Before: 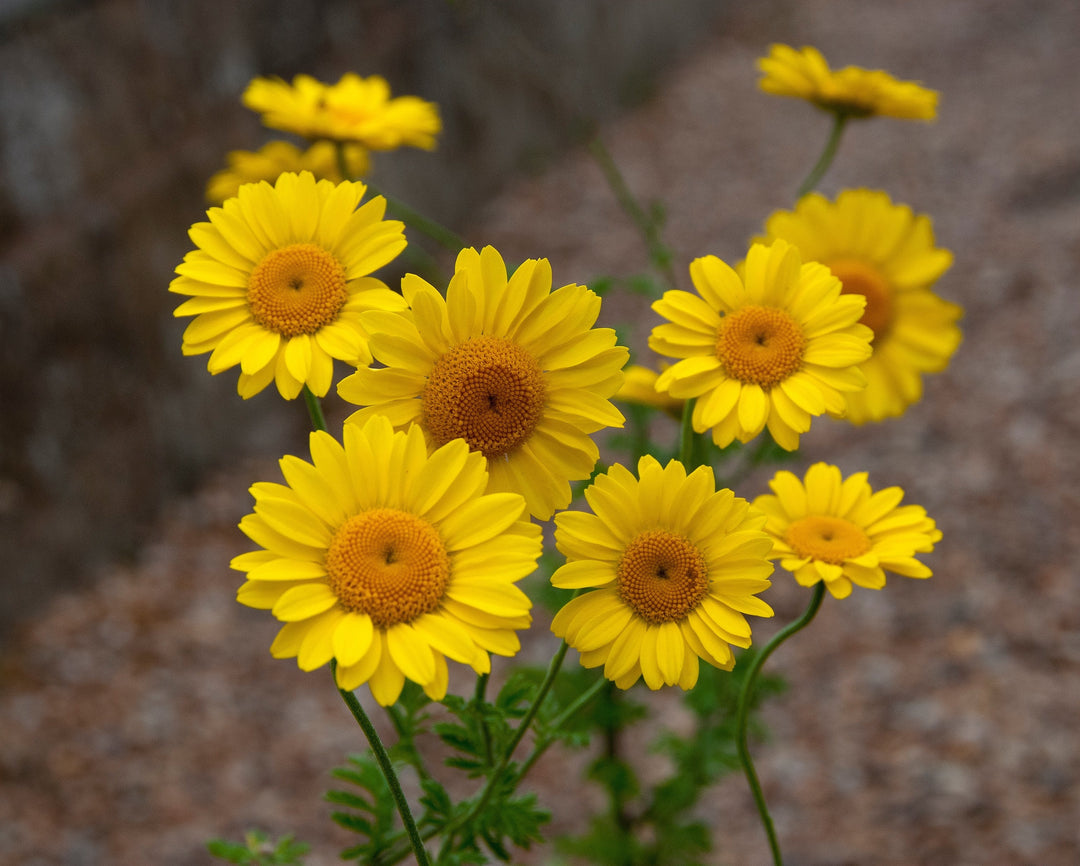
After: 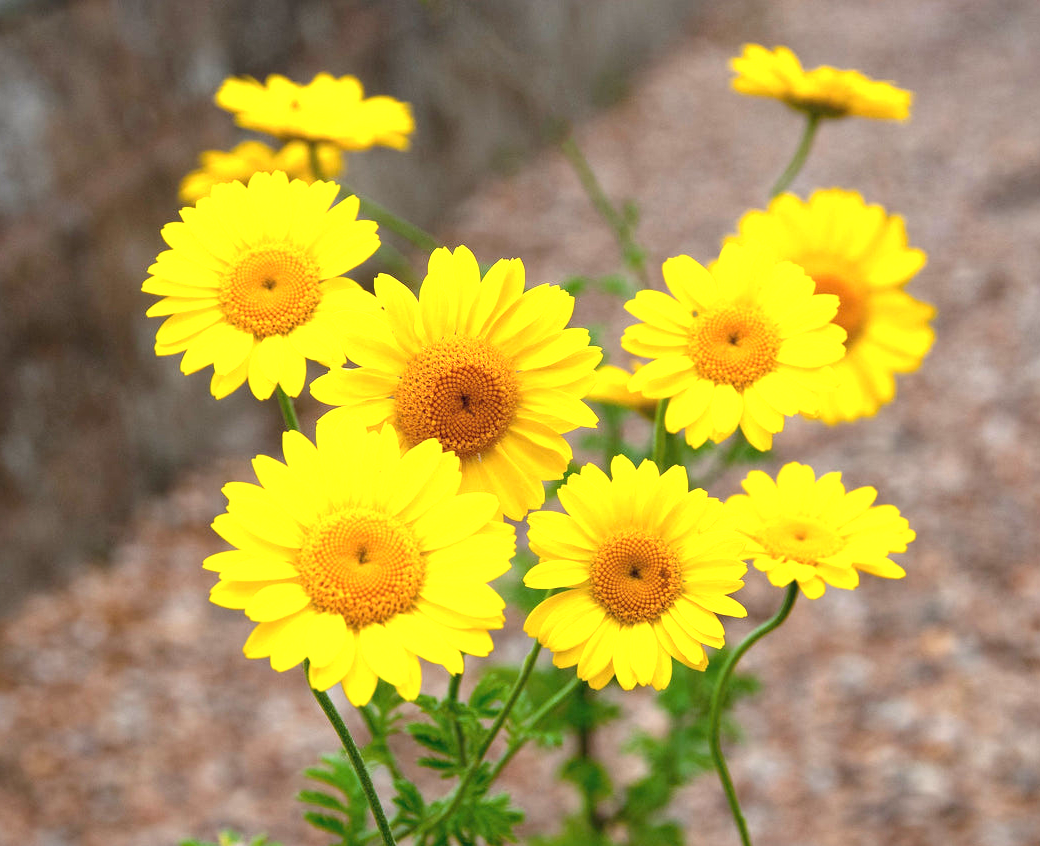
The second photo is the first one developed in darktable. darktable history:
exposure: black level correction 0, exposure 1.4 EV, compensate highlight preservation false
crop and rotate: left 2.536%, right 1.107%, bottom 2.246%
tone curve: curves: ch0 [(0, 0) (0.584, 0.595) (1, 1)], preserve colors none
